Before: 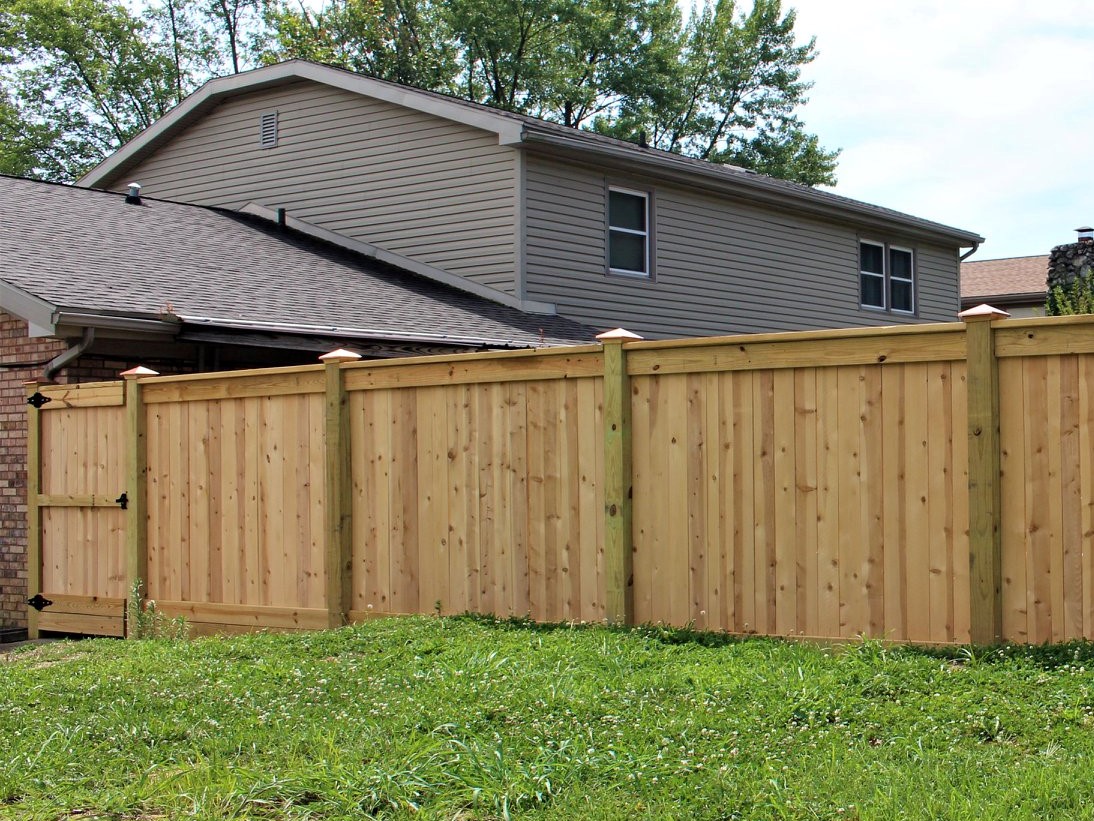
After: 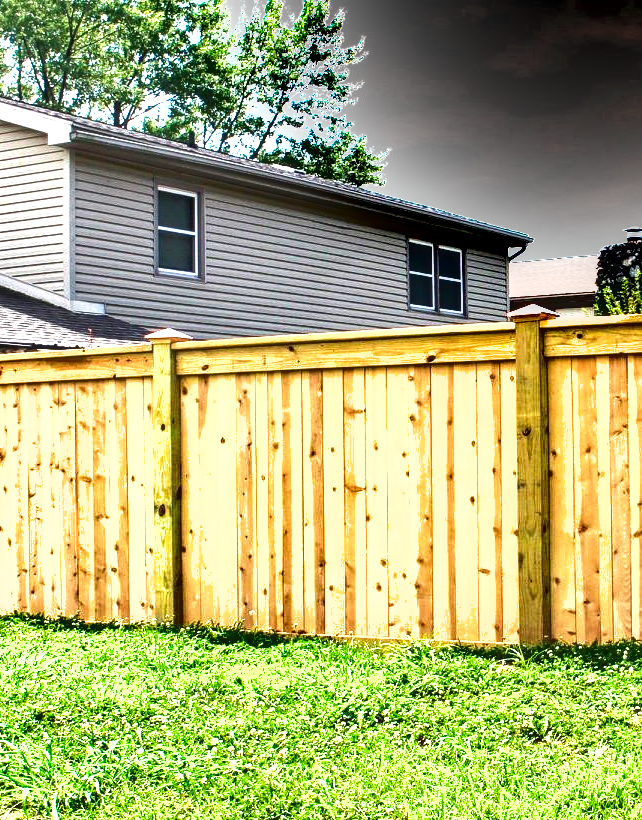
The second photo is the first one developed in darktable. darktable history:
shadows and highlights: shadows color adjustment 97.68%, low approximation 0.01, soften with gaussian
levels: levels [0, 0.394, 0.787]
exposure: black level correction 0, exposure 1.199 EV, compensate highlight preservation false
local contrast: on, module defaults
crop: left 41.259%
